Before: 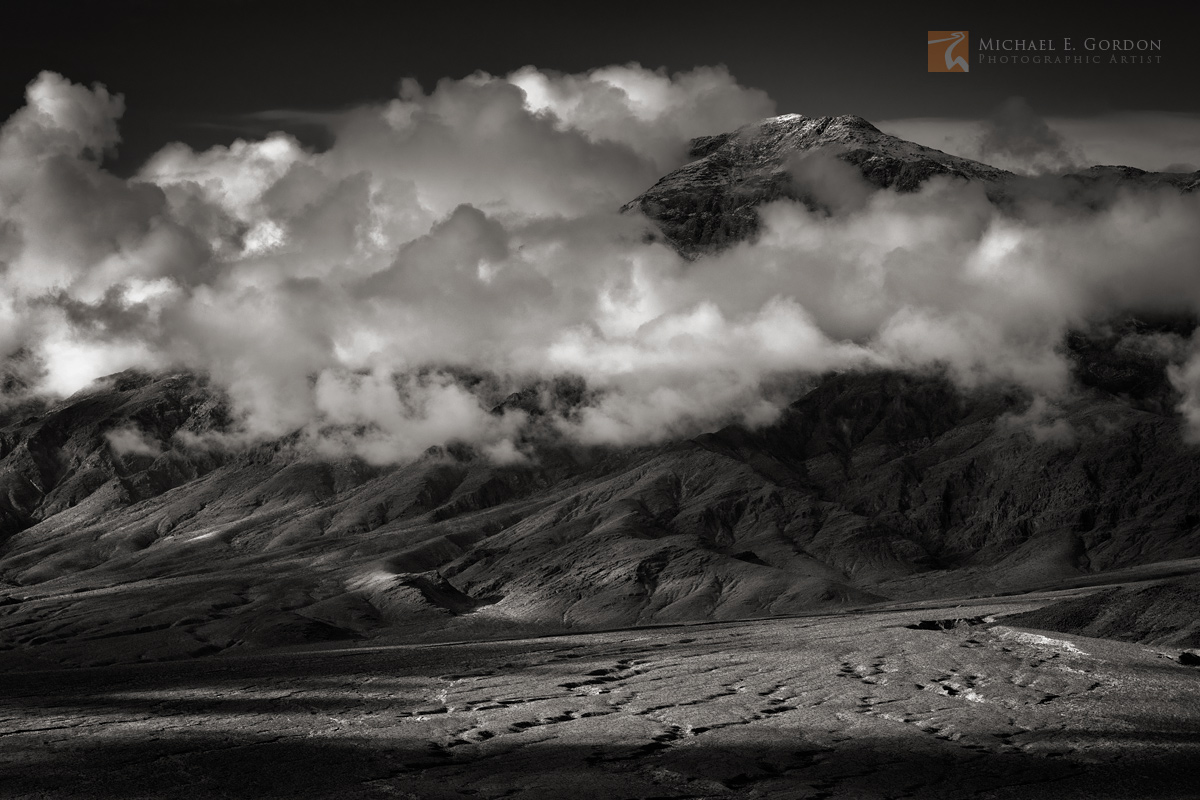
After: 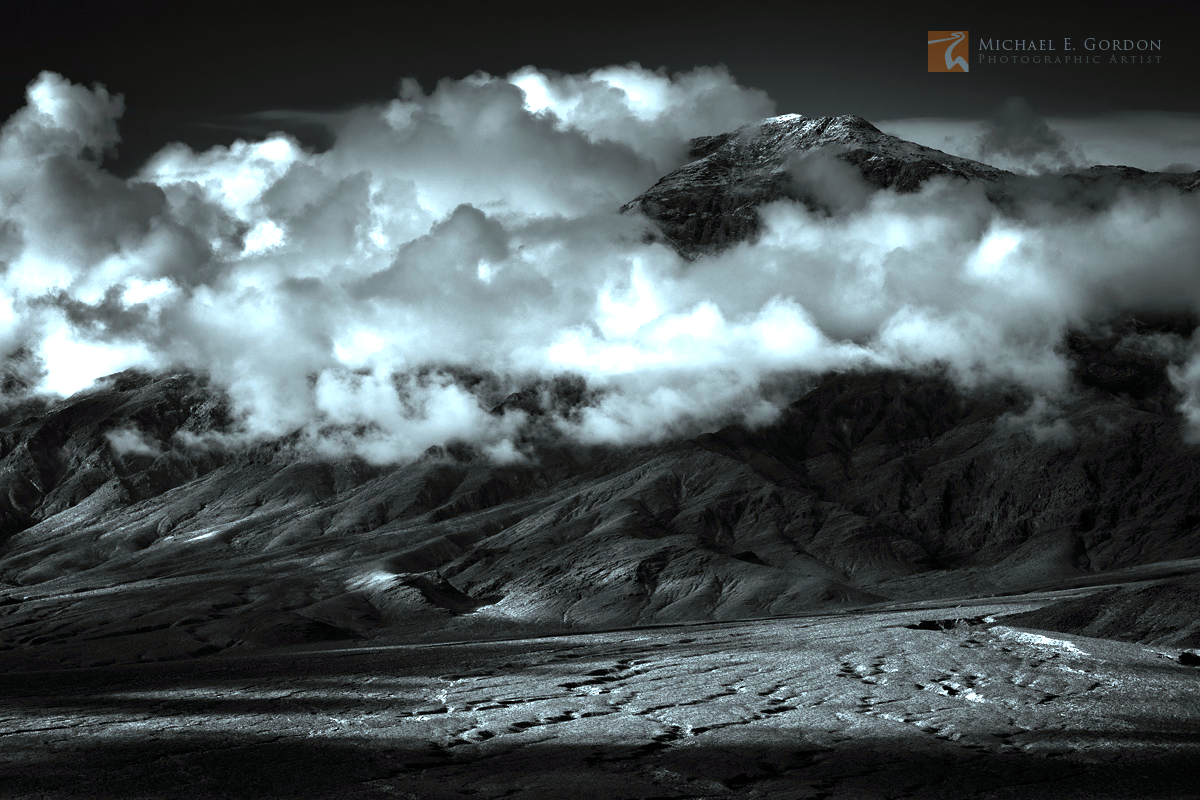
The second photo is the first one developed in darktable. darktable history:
exposure: black level correction 0, exposure 1.102 EV, compensate exposure bias true, compensate highlight preservation false
contrast brightness saturation: brightness -0.21, saturation 0.081
color correction: highlights a* -11.98, highlights b* -15.22
